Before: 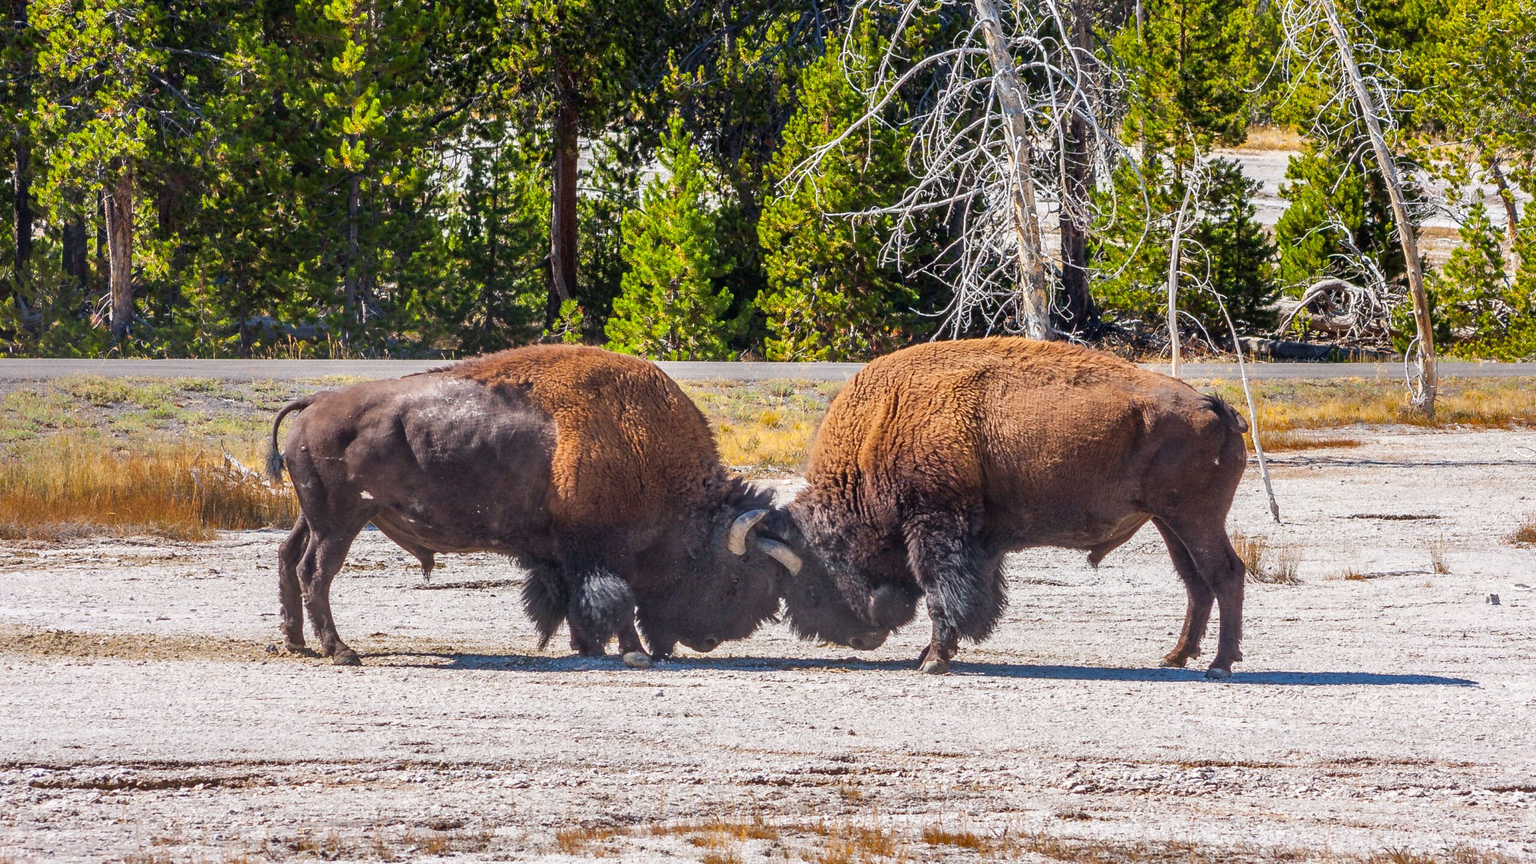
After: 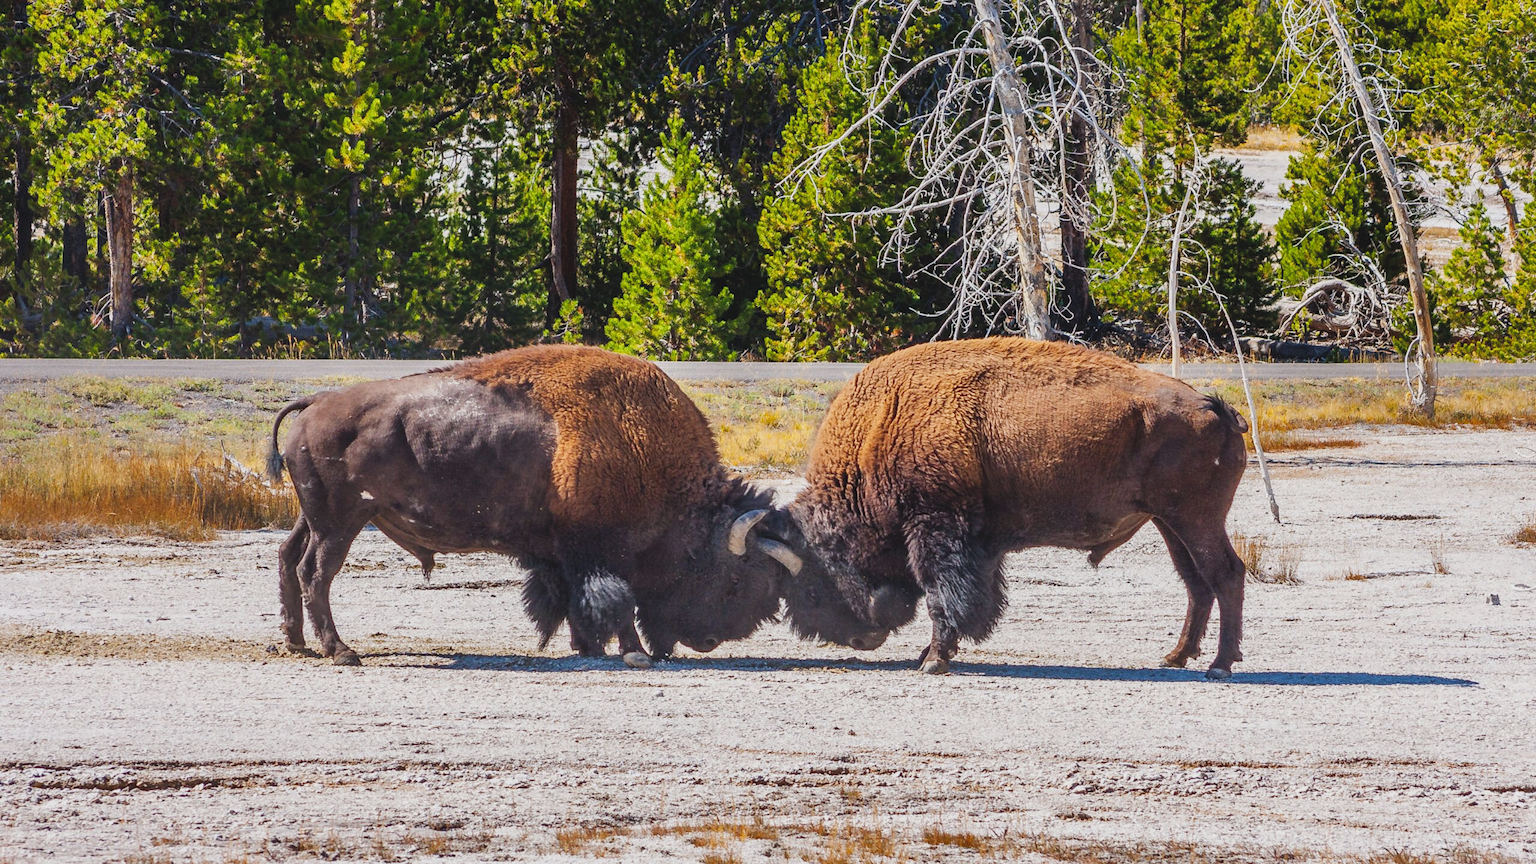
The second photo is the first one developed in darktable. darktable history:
exposure: black level correction -0.015, exposure -0.533 EV, compensate highlight preservation false
tone curve: curves: ch0 [(0, 0) (0.004, 0.001) (0.133, 0.112) (0.325, 0.362) (0.832, 0.893) (1, 1)], preserve colors none
